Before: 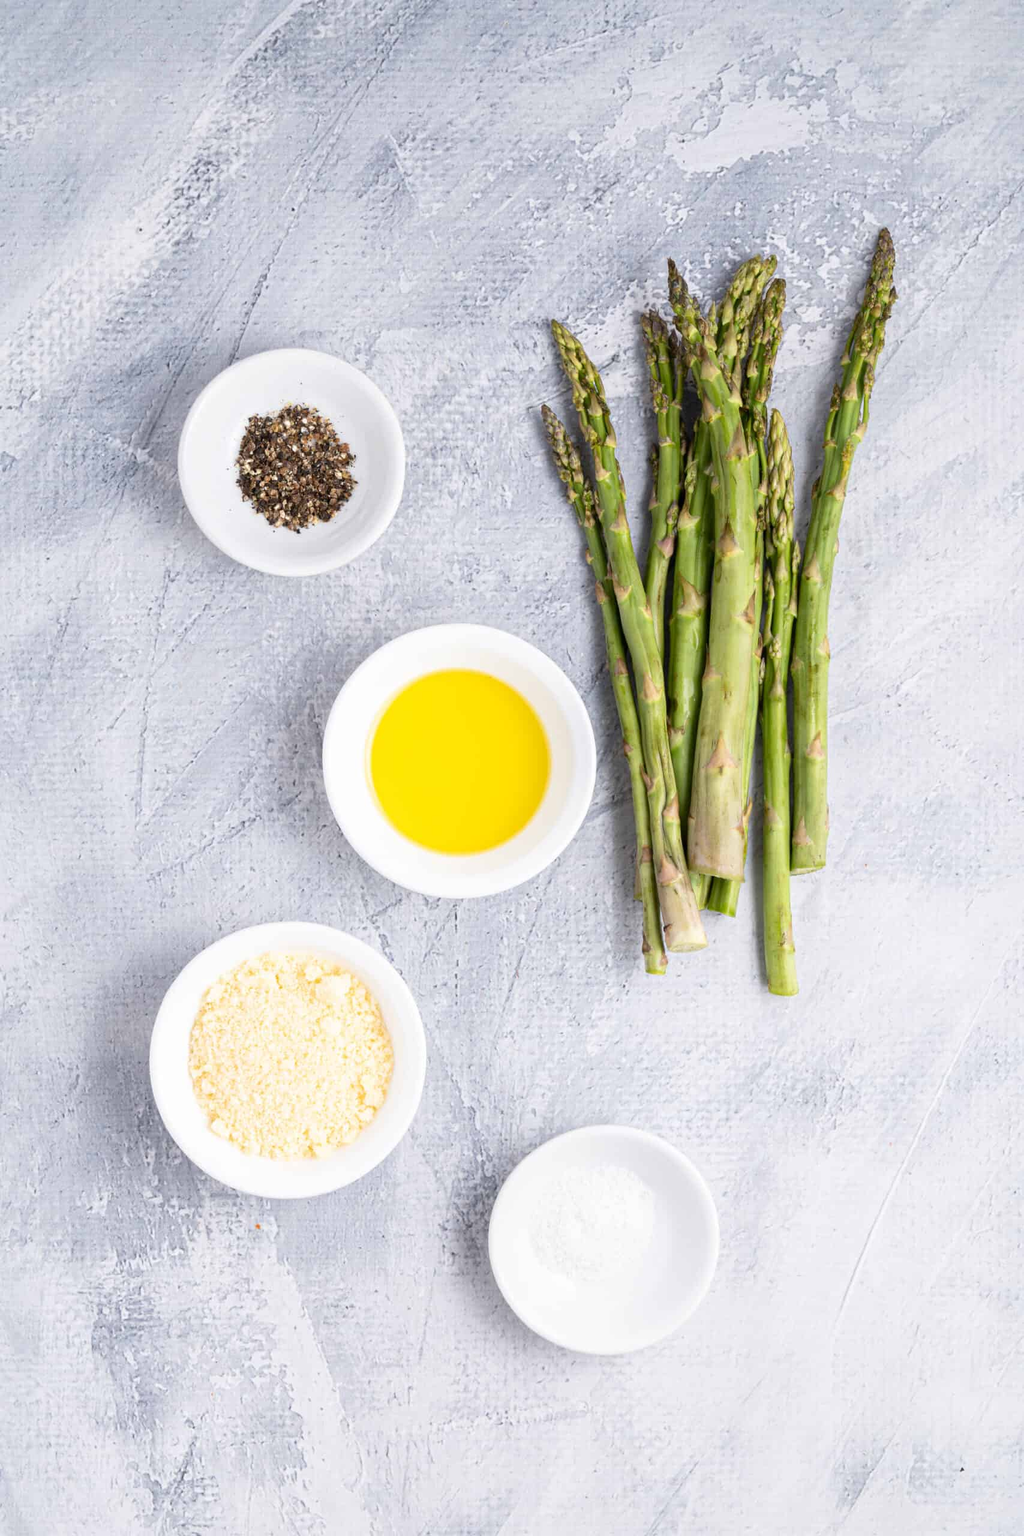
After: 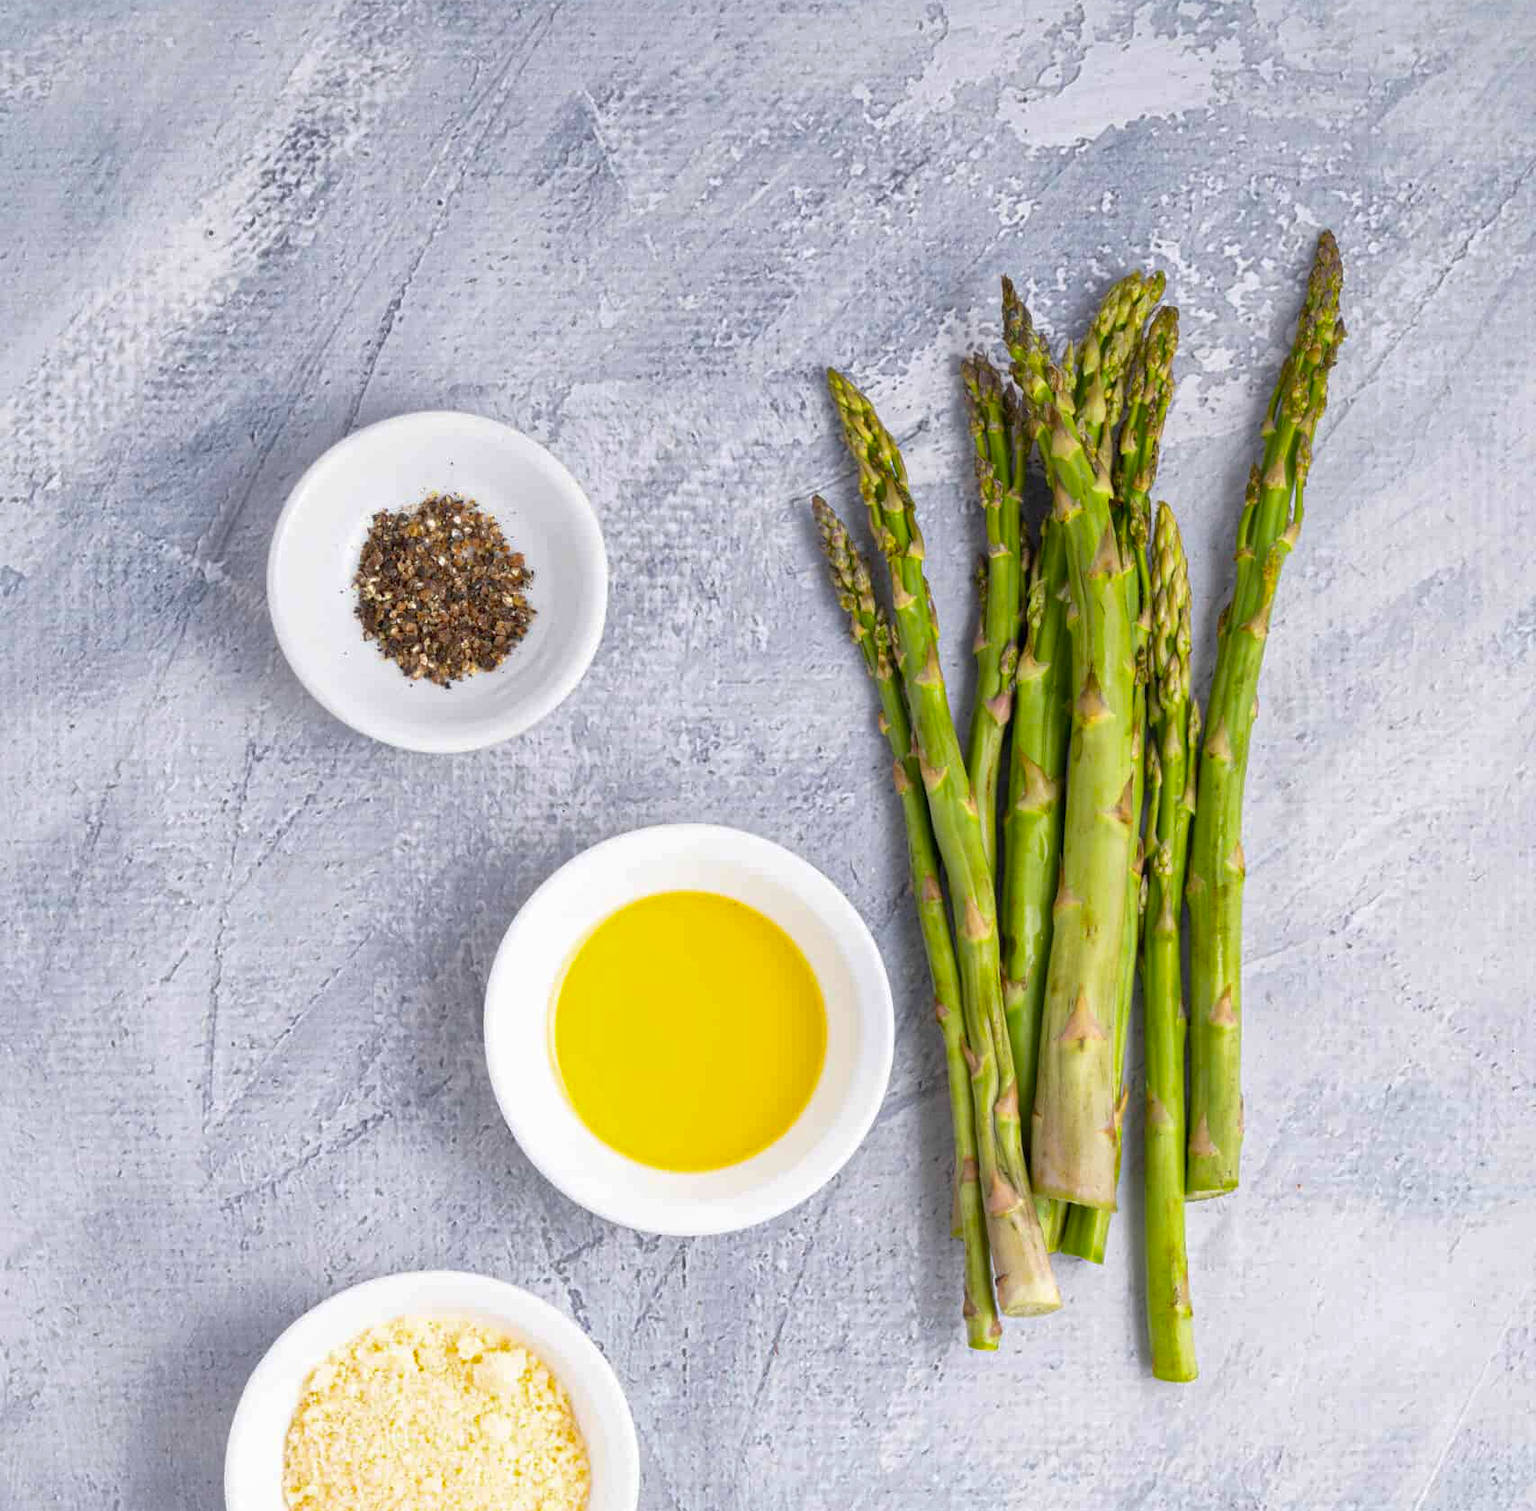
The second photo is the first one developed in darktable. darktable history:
crop and rotate: top 4.848%, bottom 29.503%
color balance: output saturation 120%
shadows and highlights: on, module defaults
